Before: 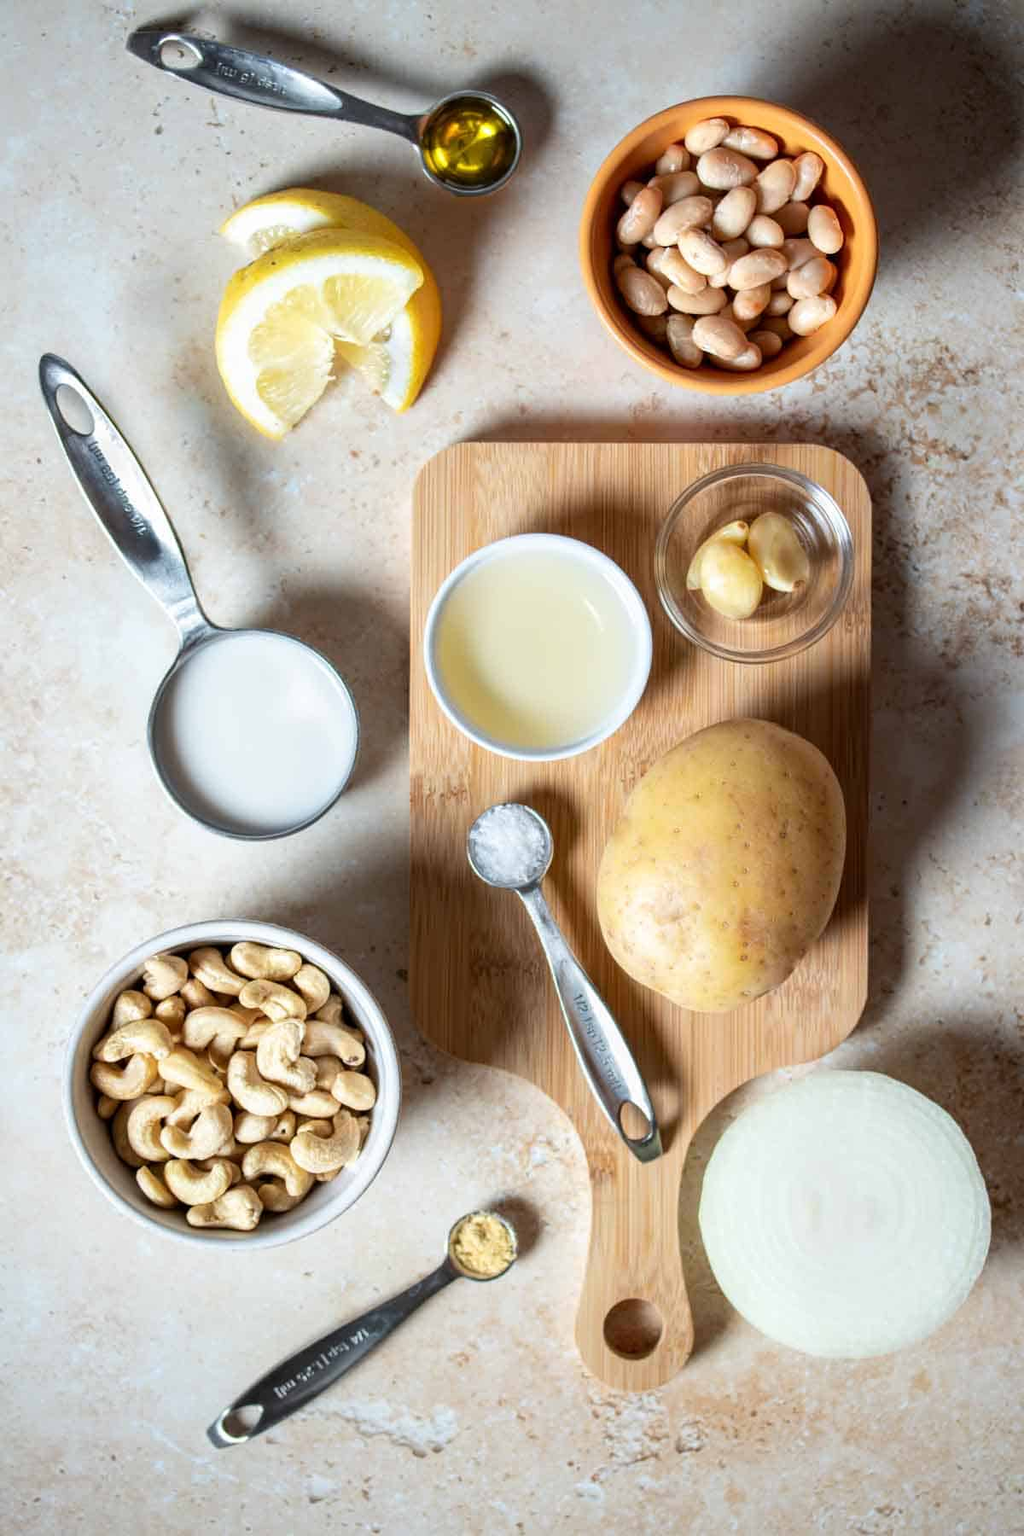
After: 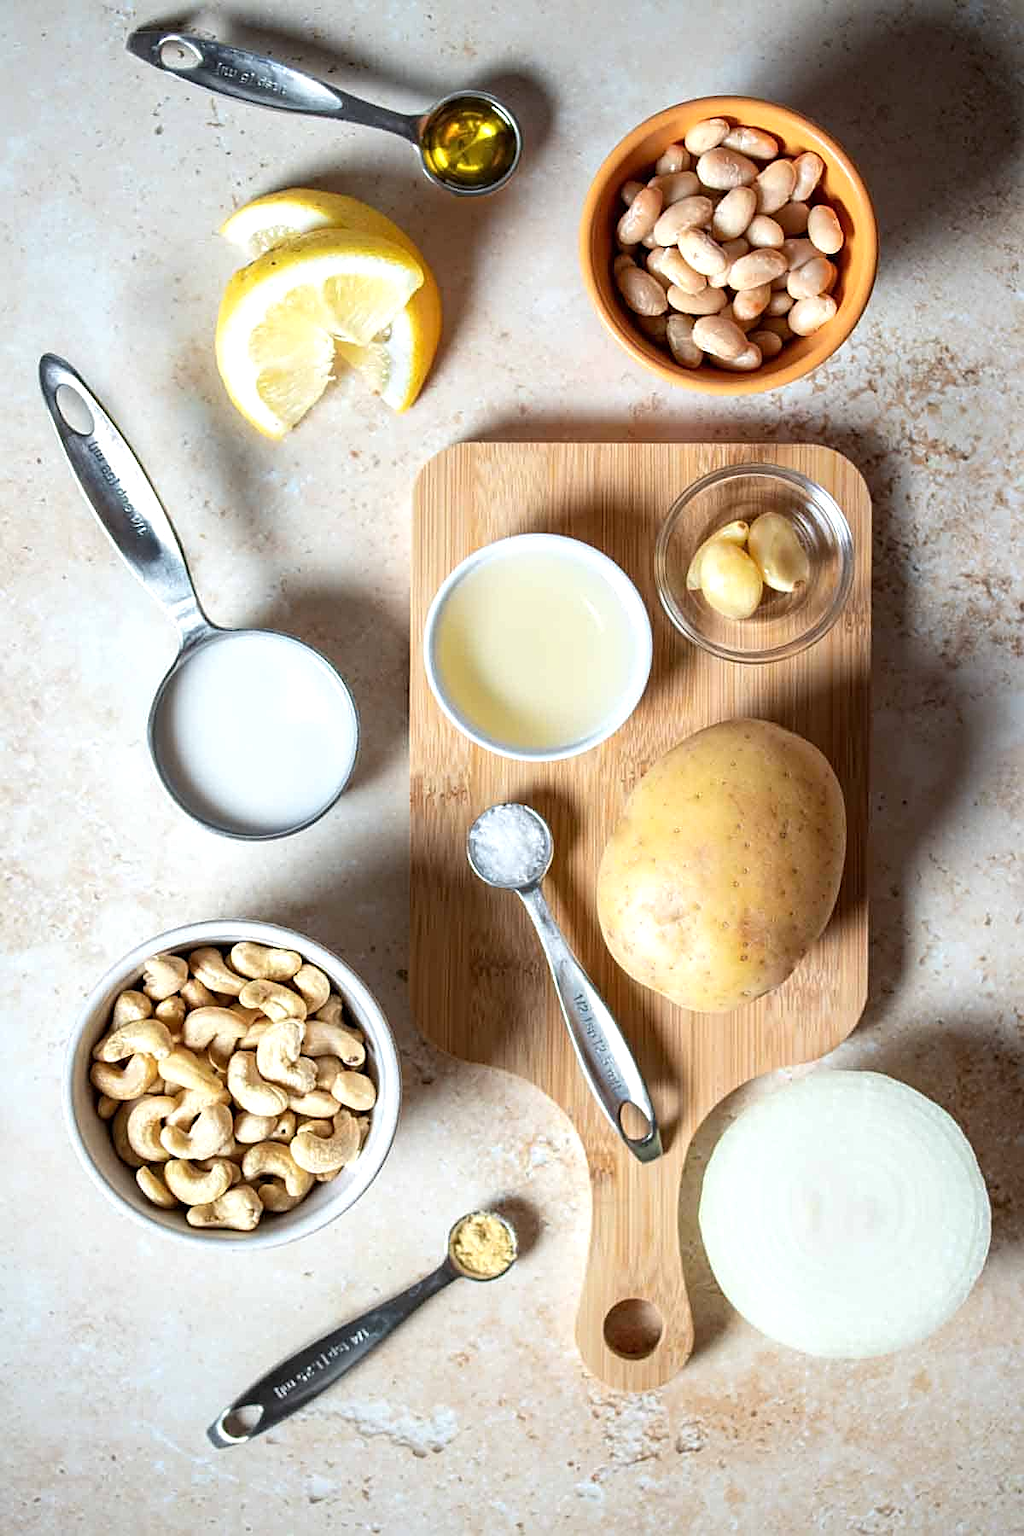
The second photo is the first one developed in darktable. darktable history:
exposure: exposure 0.2 EV, compensate exposure bias true, compensate highlight preservation false
sharpen: on, module defaults
